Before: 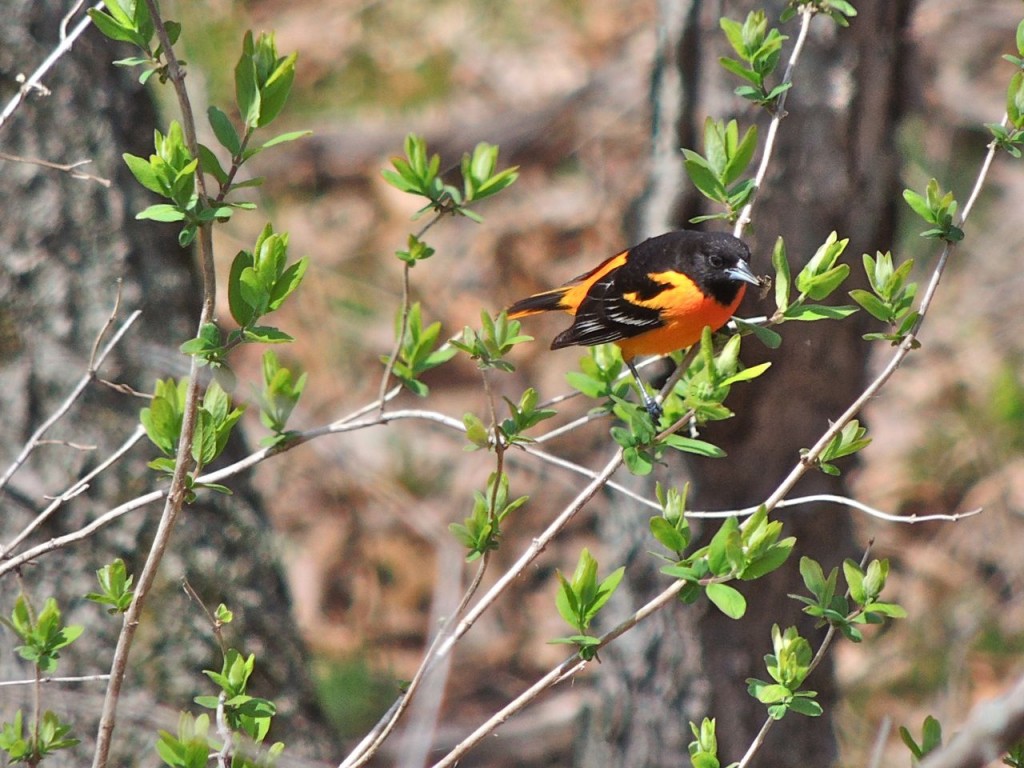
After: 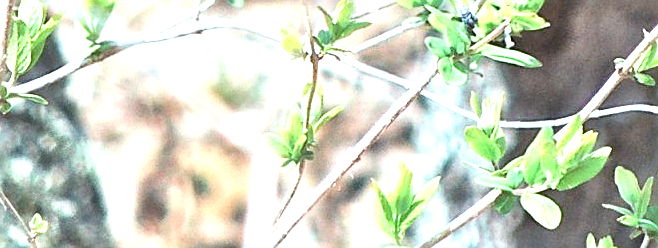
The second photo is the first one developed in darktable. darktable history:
exposure: black level correction 0.001, exposure 1.854 EV, compensate exposure bias true, compensate highlight preservation false
sharpen: on, module defaults
contrast brightness saturation: contrast 0.114, saturation -0.167
color correction: highlights a* -10.23, highlights b* -9.89
crop: left 18.13%, top 50.79%, right 17.517%, bottom 16.794%
